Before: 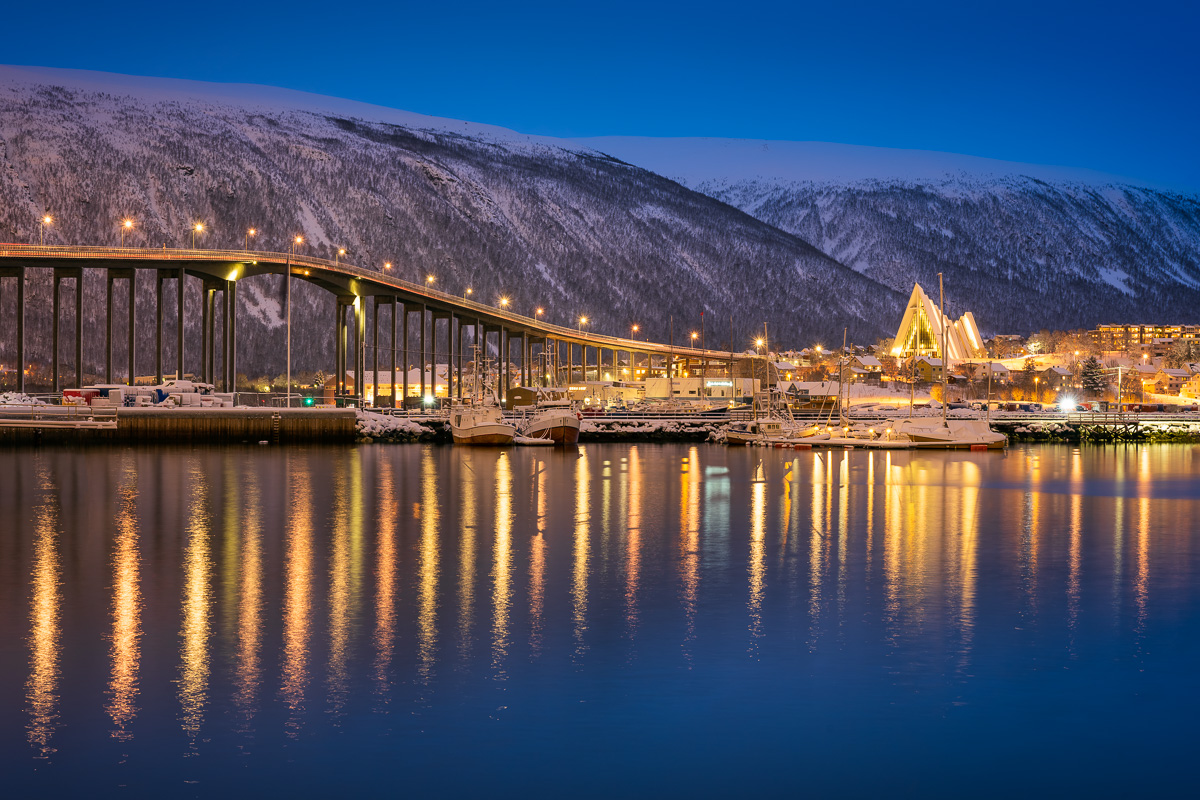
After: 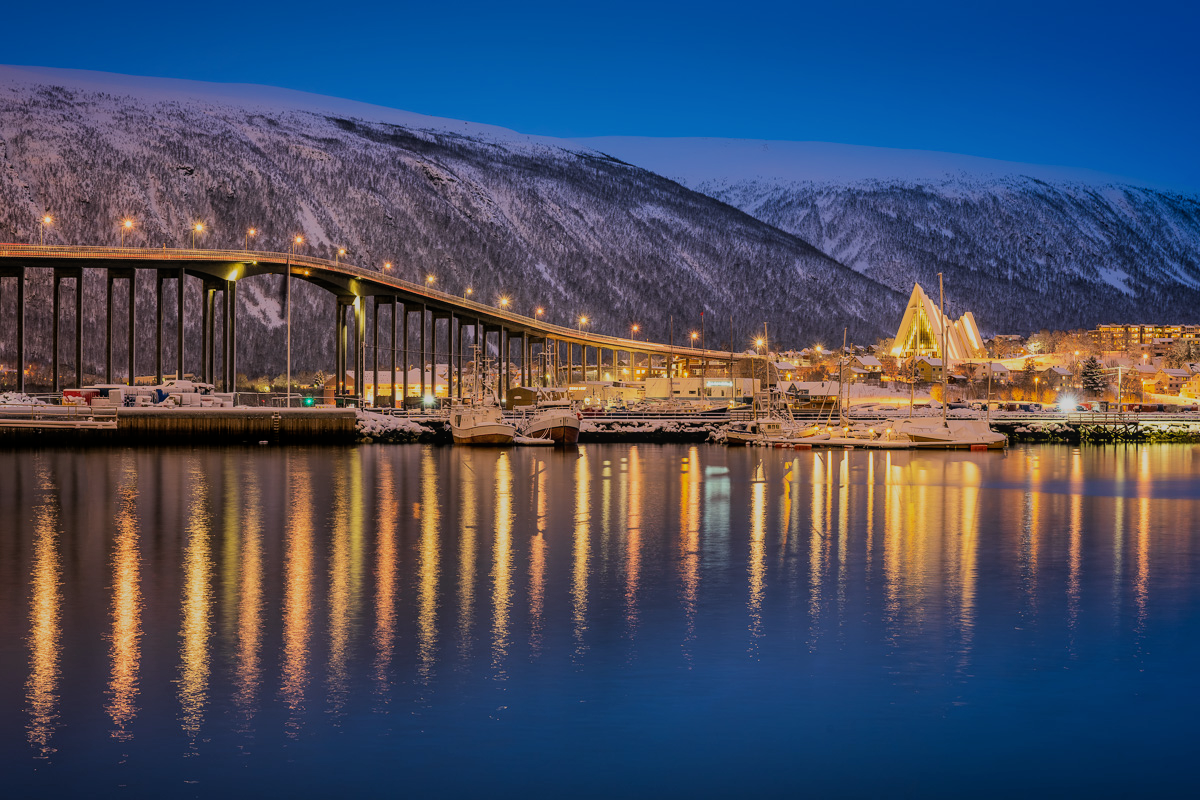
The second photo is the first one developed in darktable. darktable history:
white balance: emerald 1
local contrast: detail 110%
filmic rgb: black relative exposure -7.48 EV, white relative exposure 4.83 EV, hardness 3.4, color science v6 (2022)
